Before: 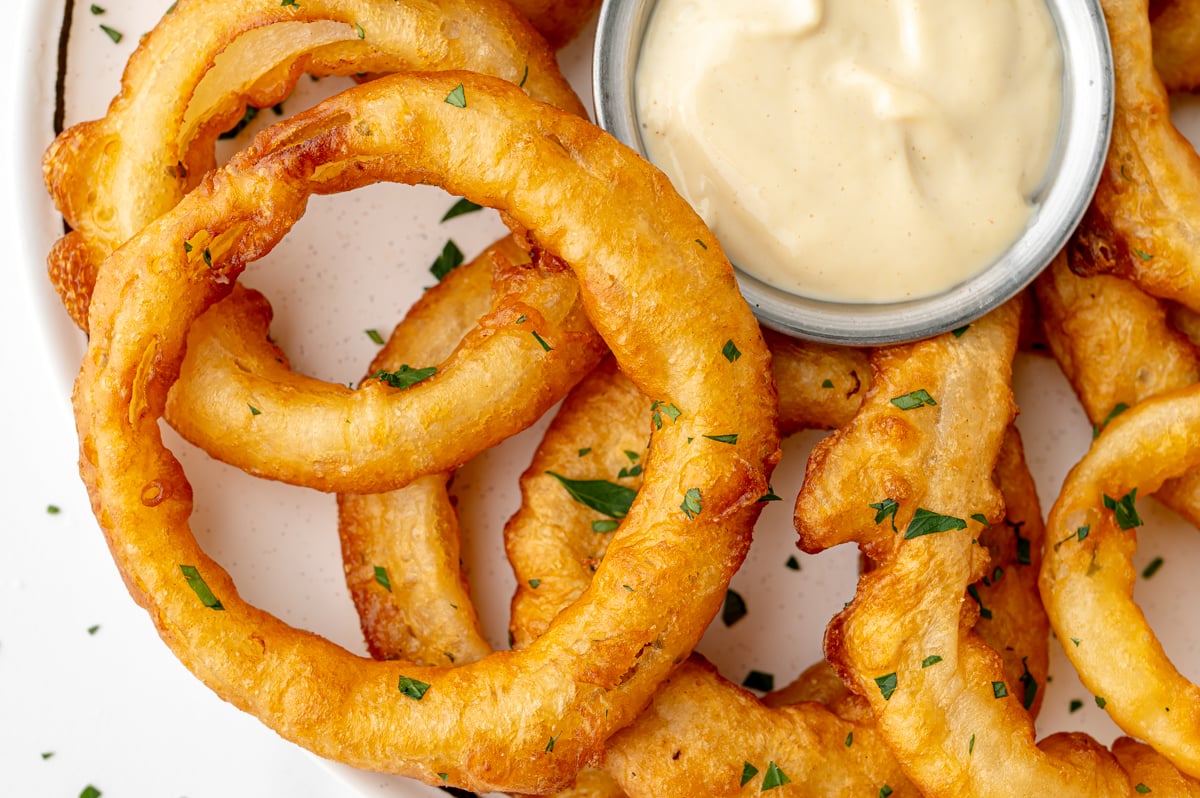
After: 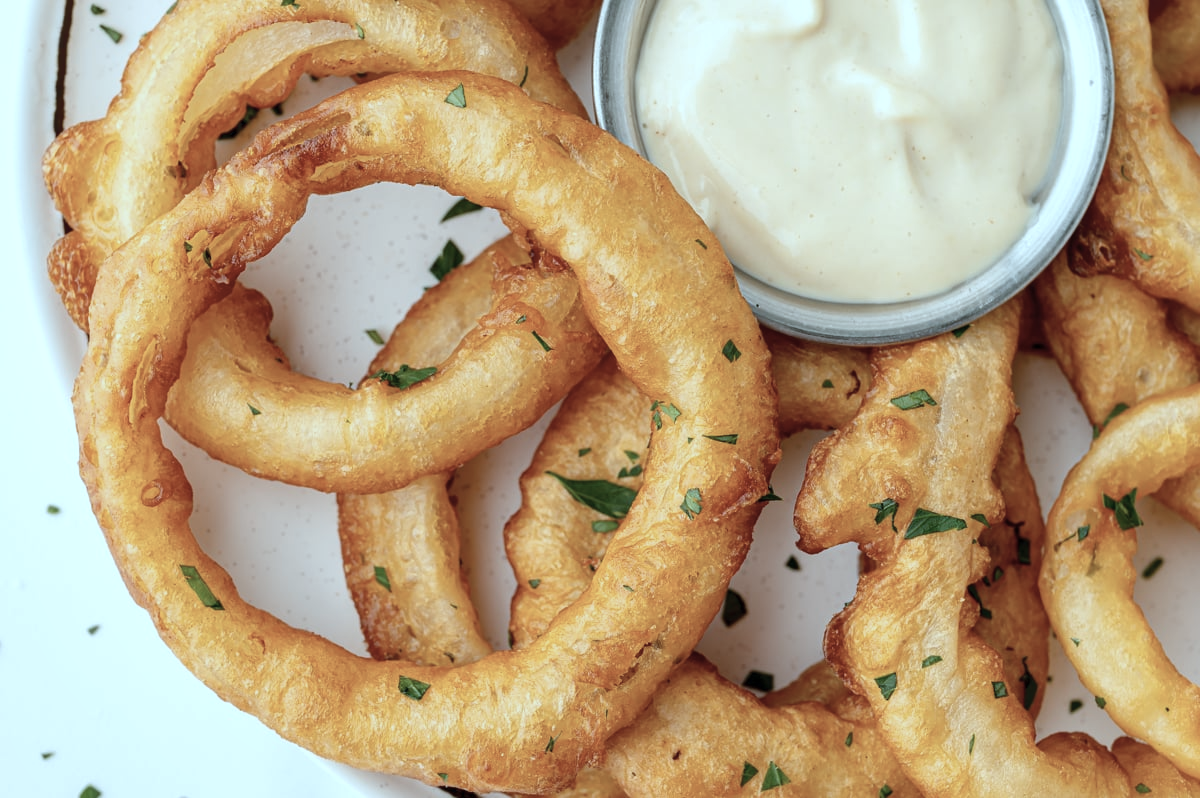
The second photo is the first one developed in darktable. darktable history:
shadows and highlights: shadows 62.08, white point adjustment 0.55, highlights -33.41, compress 84.09%
color correction: highlights a* -12.76, highlights b* -17.35, saturation 0.696
